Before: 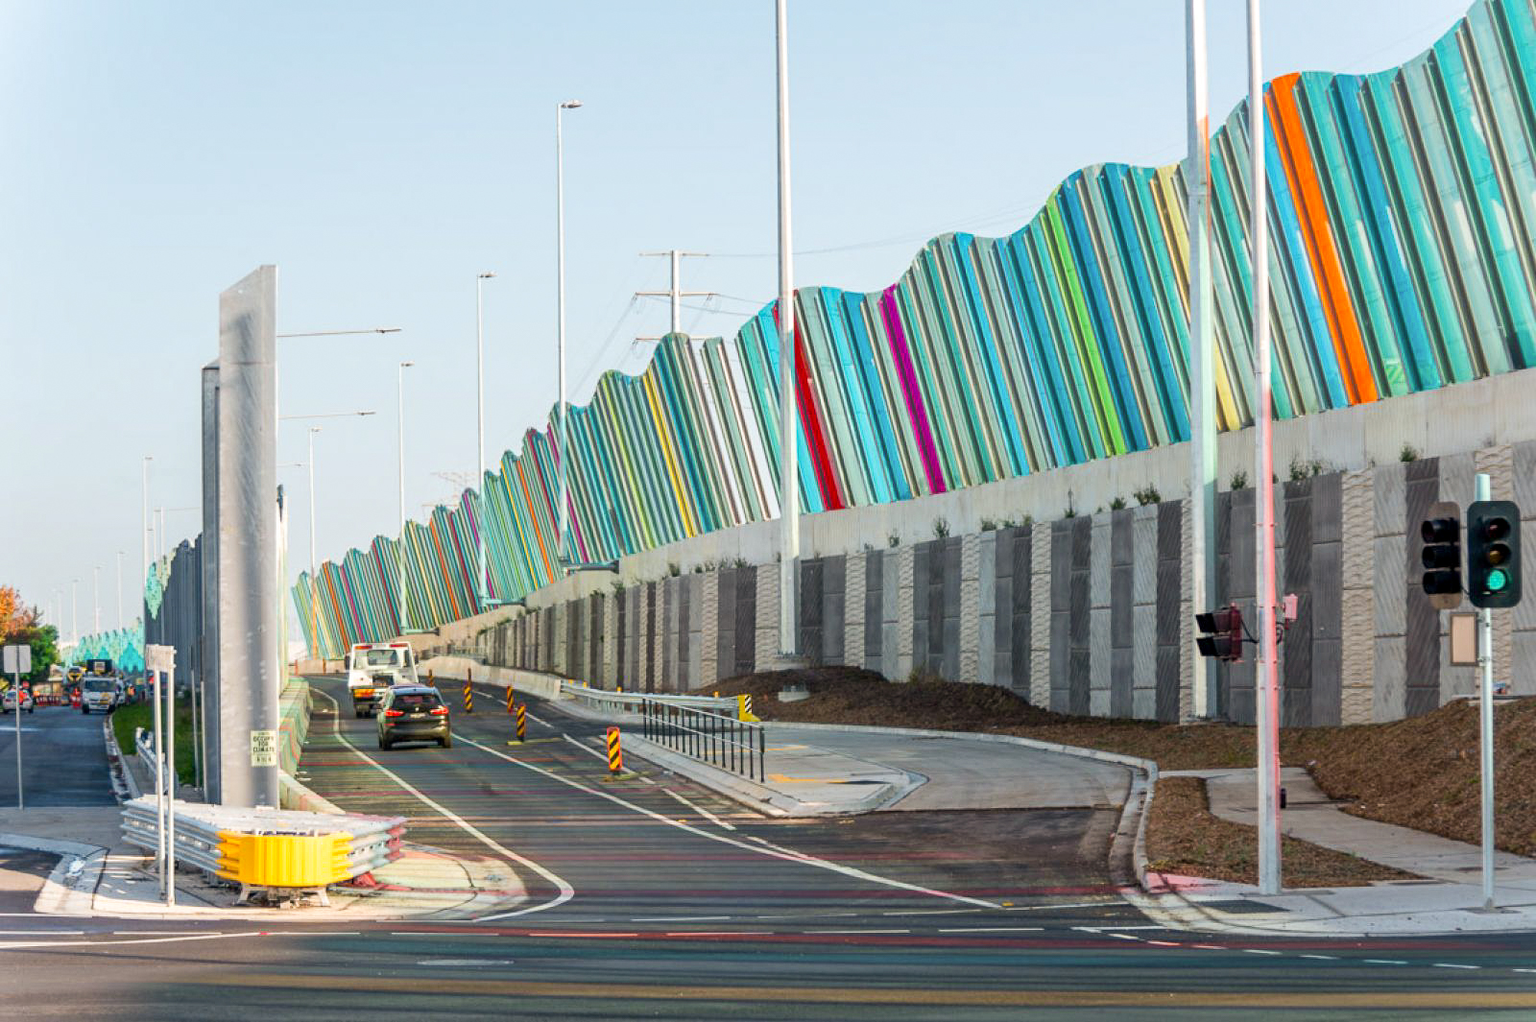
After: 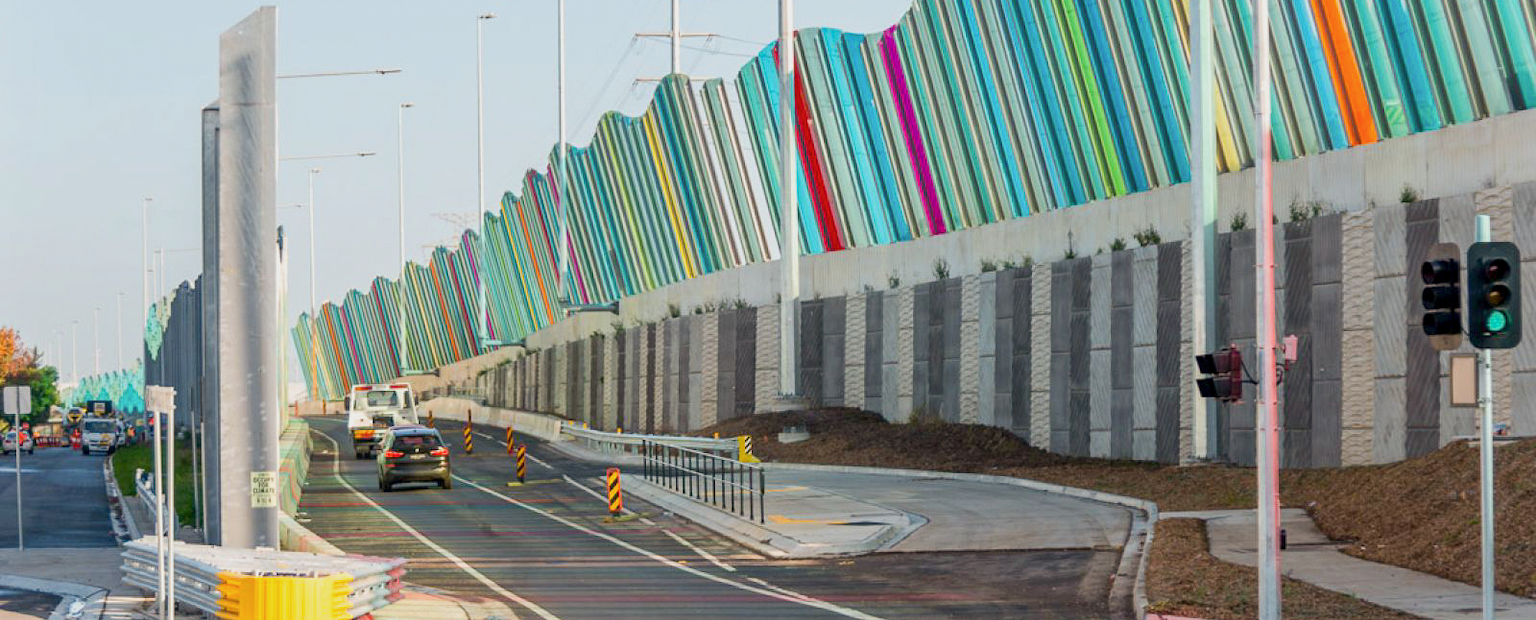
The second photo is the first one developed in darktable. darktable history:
crop and rotate: top 25.357%, bottom 13.942%
color balance rgb: contrast -10%
